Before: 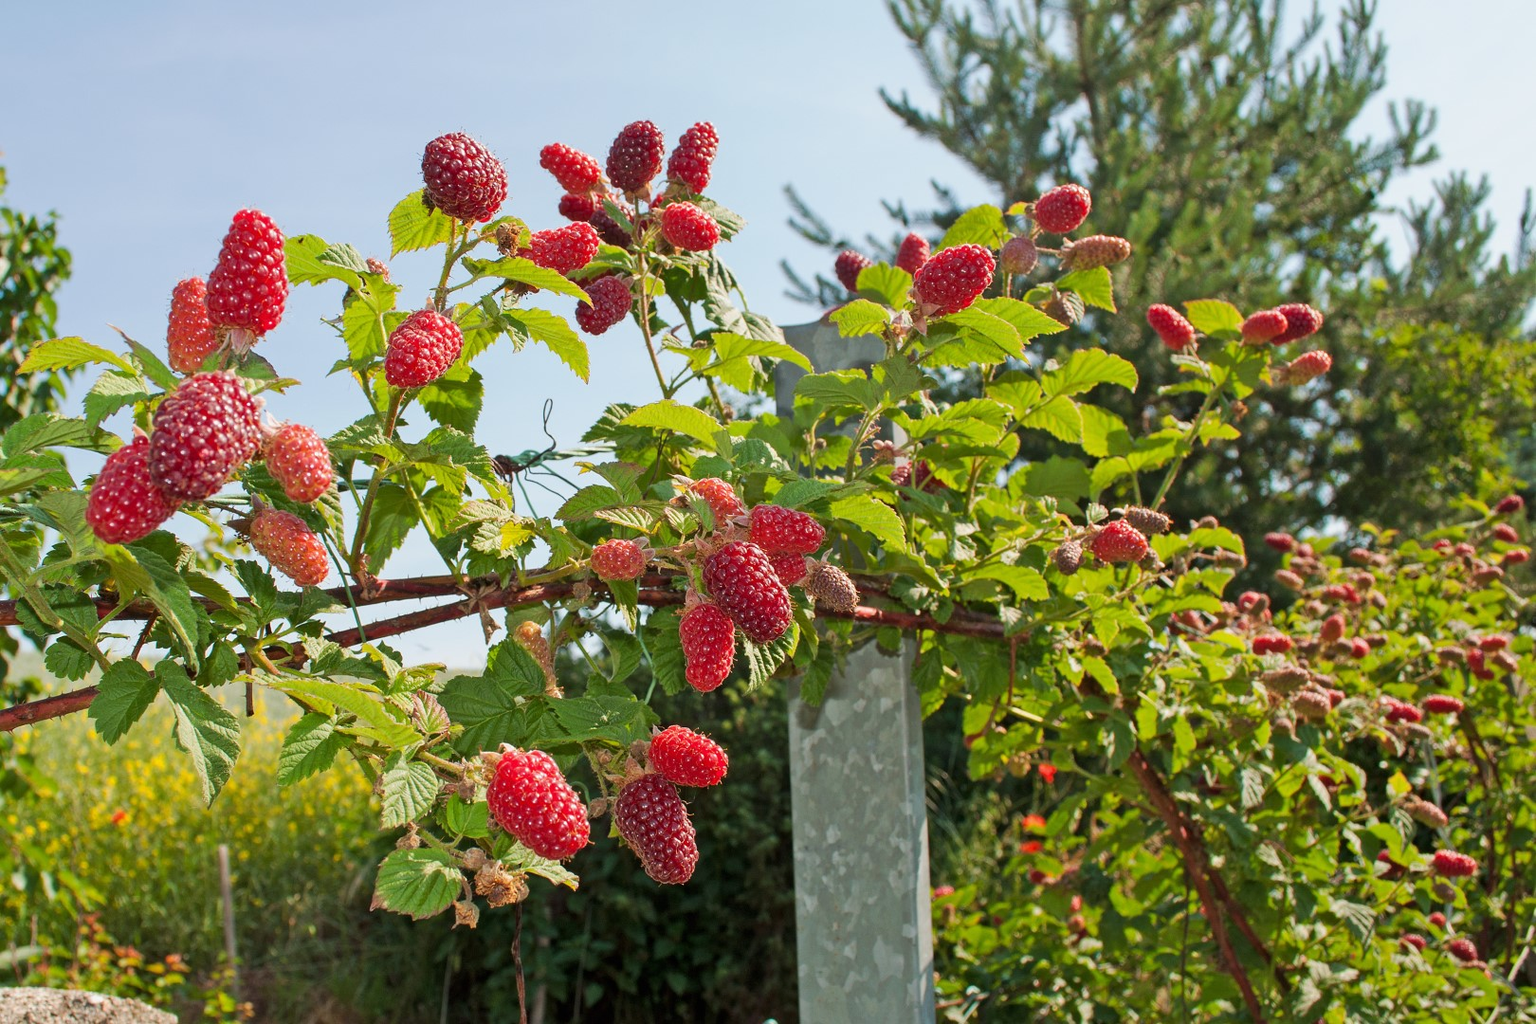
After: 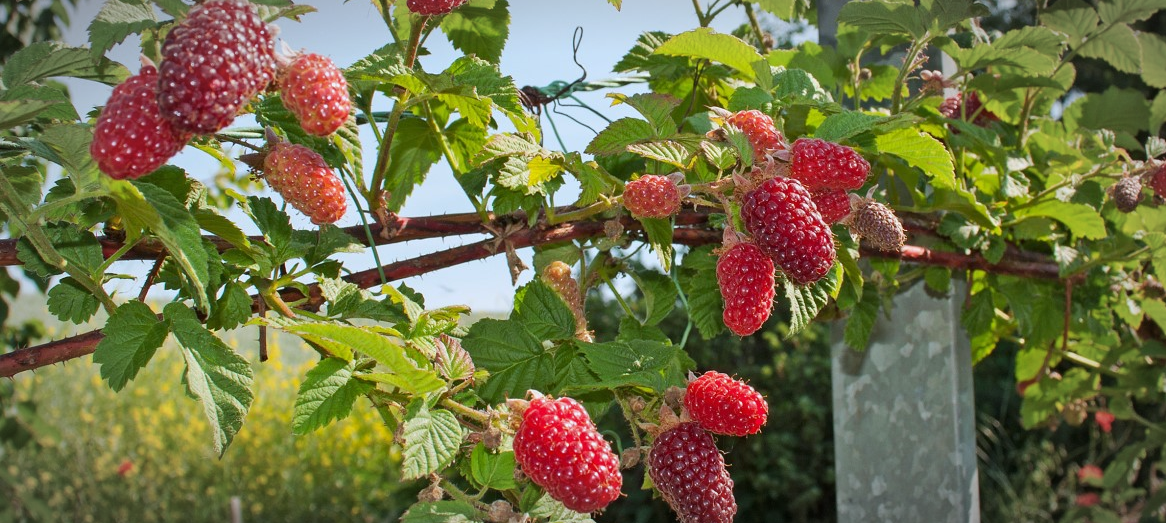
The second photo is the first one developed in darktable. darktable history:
crop: top 36.498%, right 27.964%, bottom 14.995%
vignetting: automatic ratio true
white balance: red 0.967, blue 1.049
